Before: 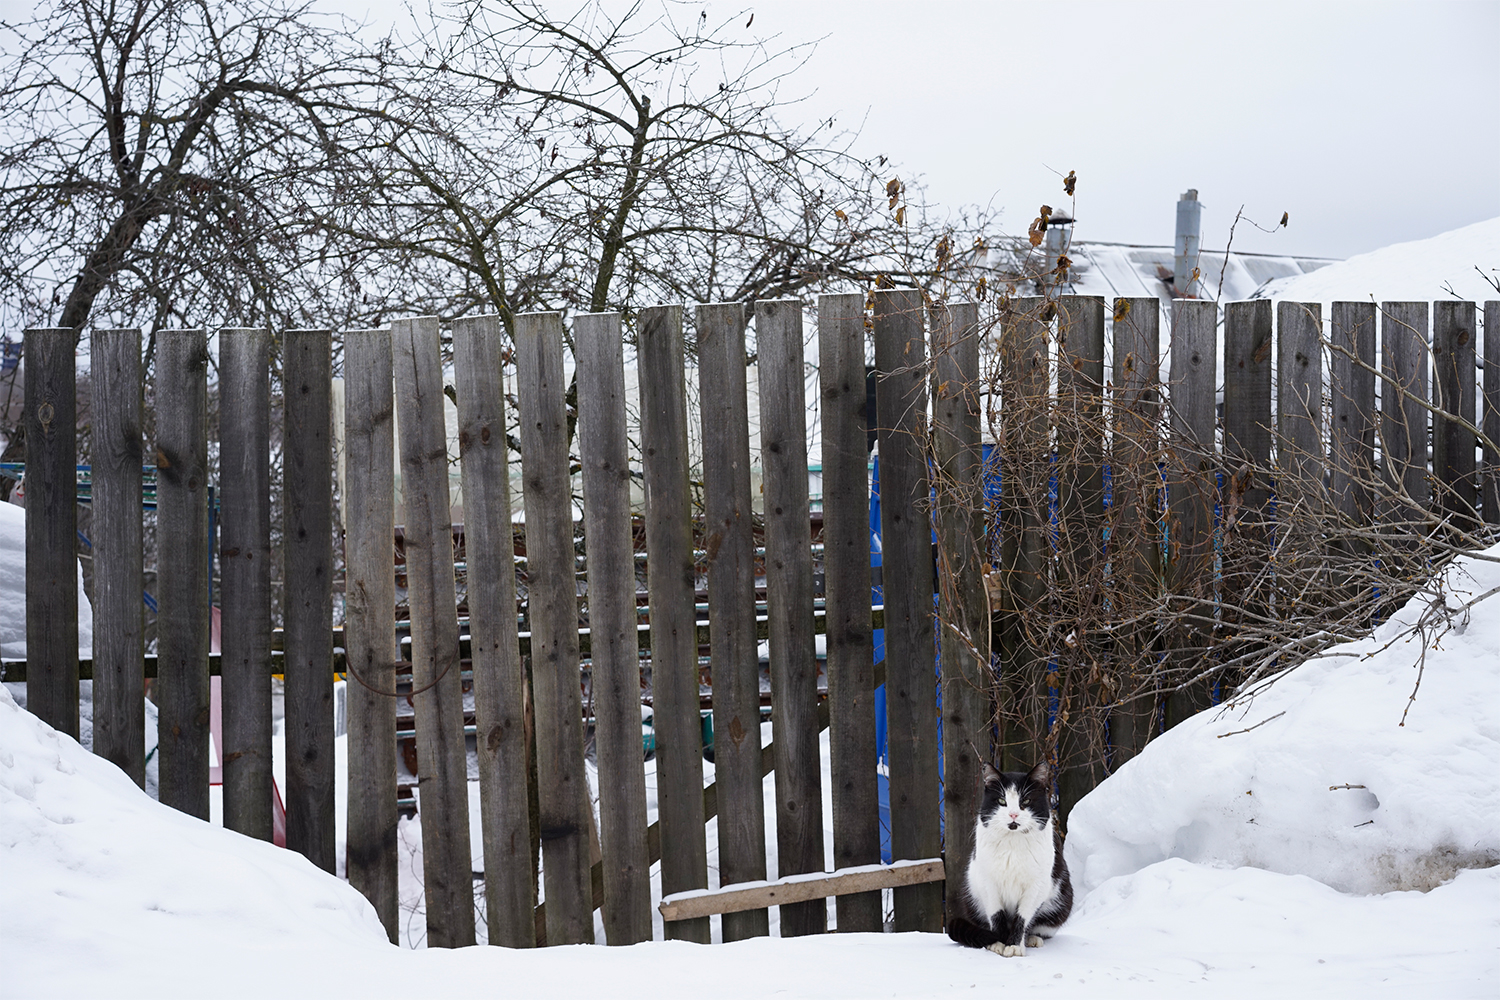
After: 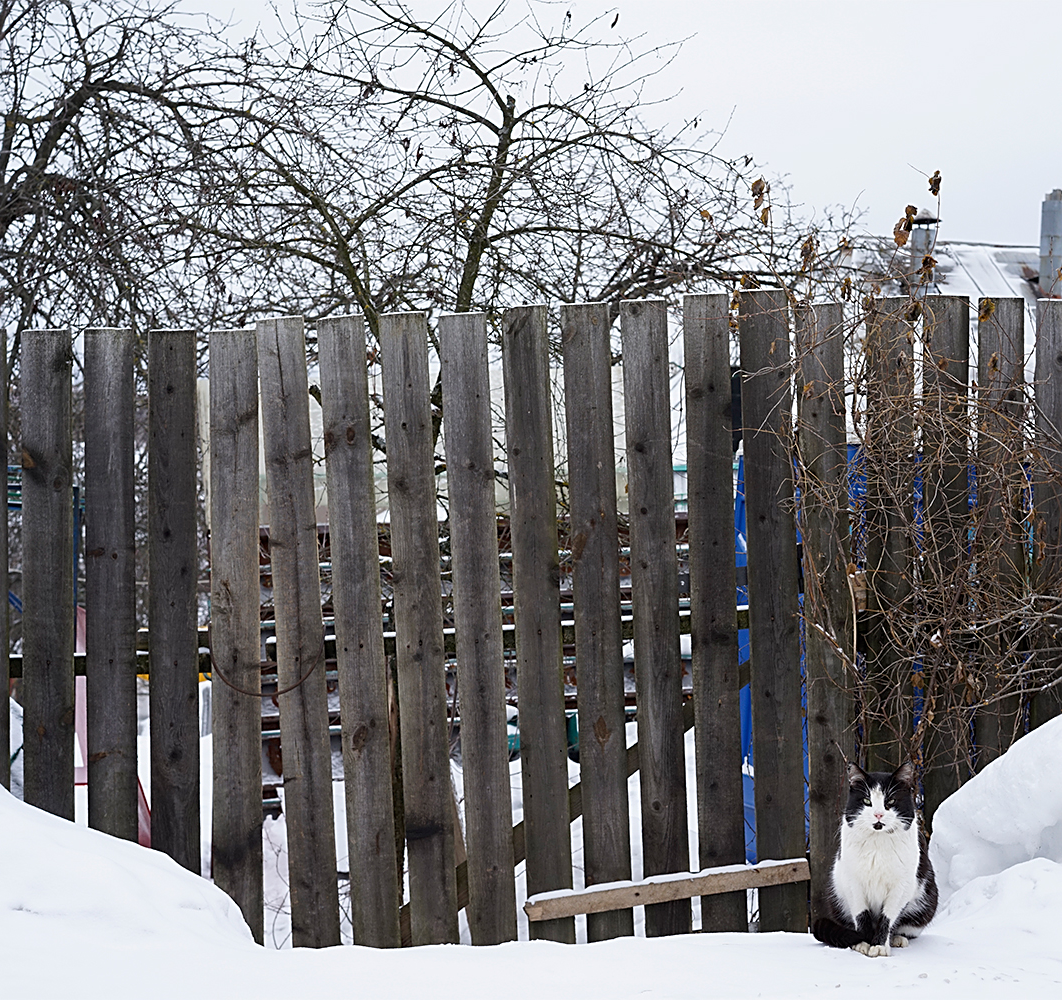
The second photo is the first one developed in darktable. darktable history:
sharpen: on, module defaults
crop and rotate: left 9.044%, right 20.141%
